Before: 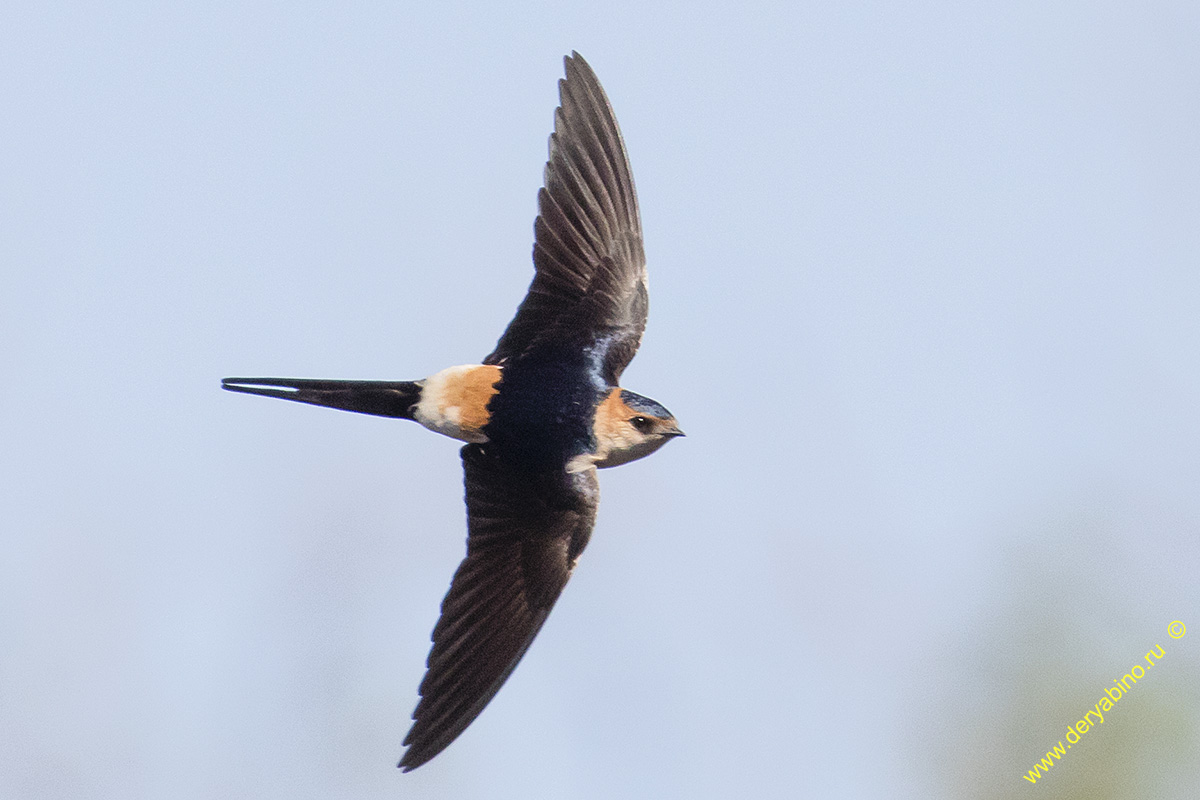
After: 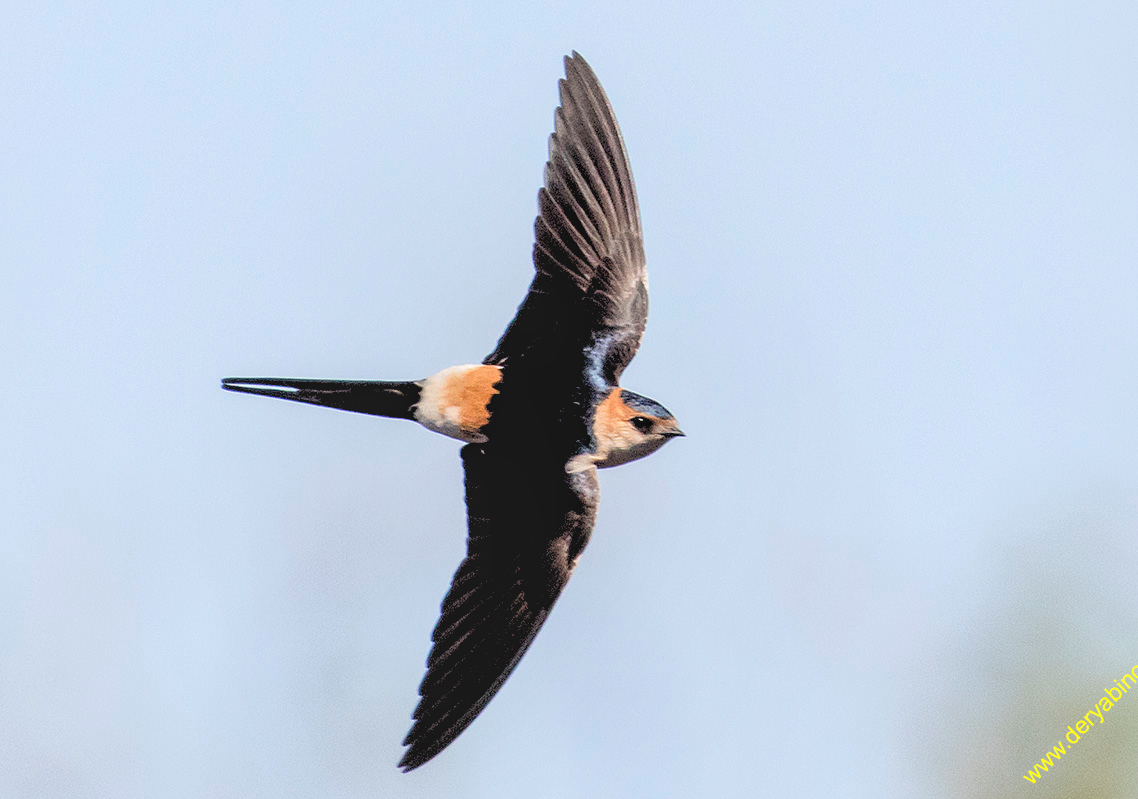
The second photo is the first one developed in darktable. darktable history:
local contrast: detail 110%
rgb levels: levels [[0.029, 0.461, 0.922], [0, 0.5, 1], [0, 0.5, 1]]
crop and rotate: right 5.167%
